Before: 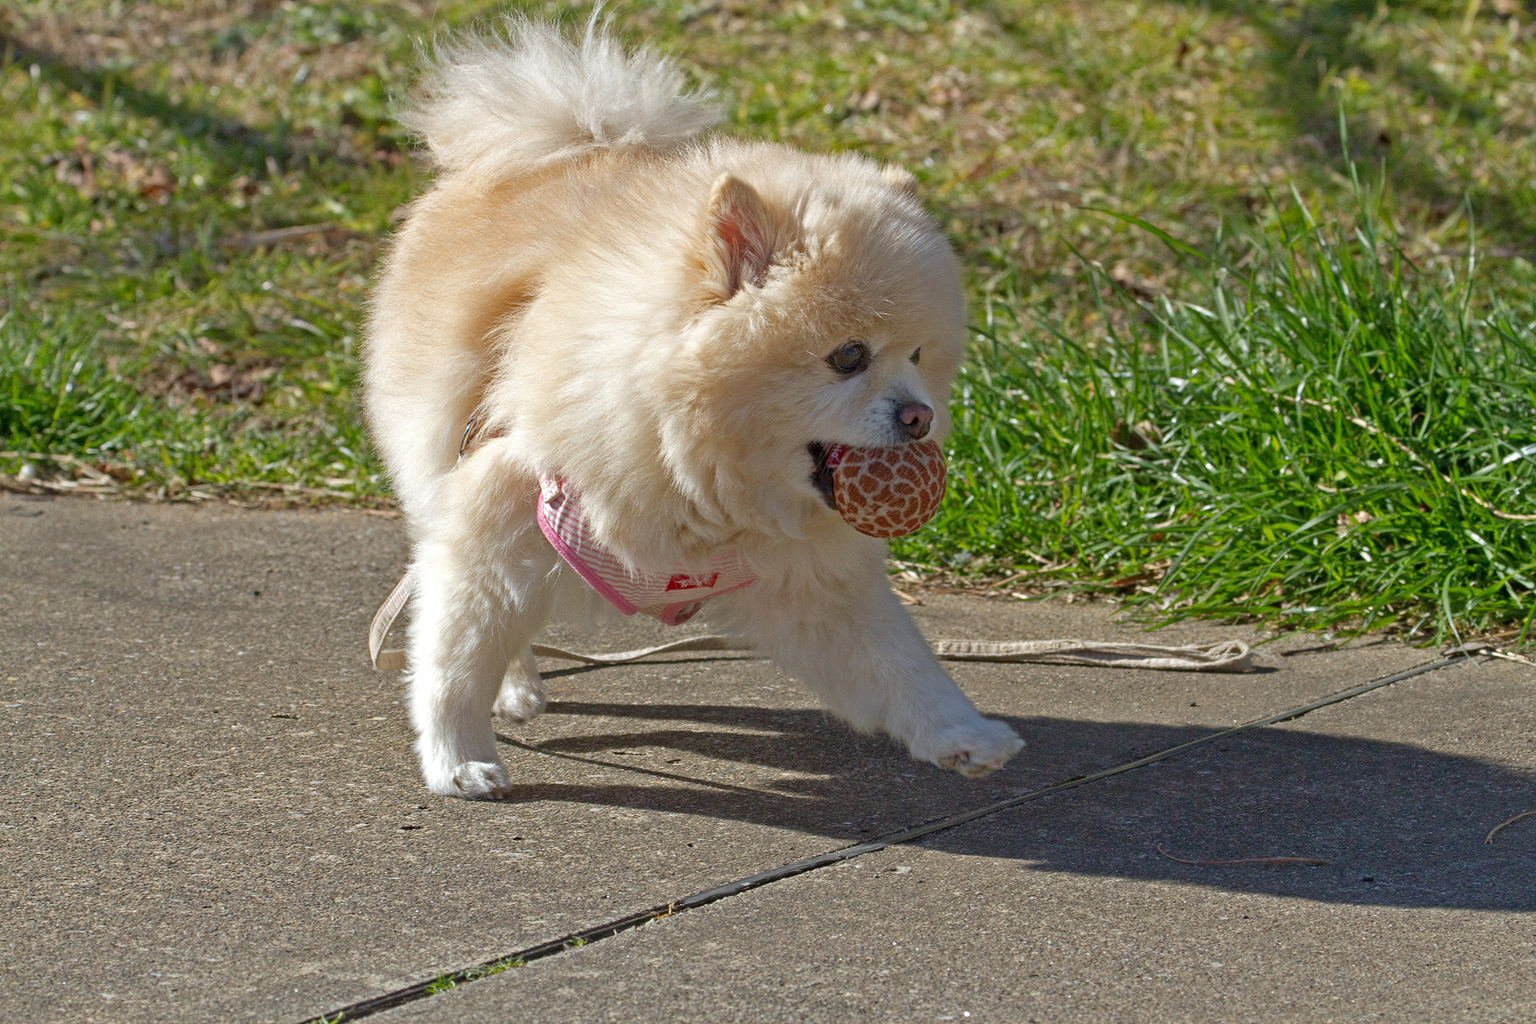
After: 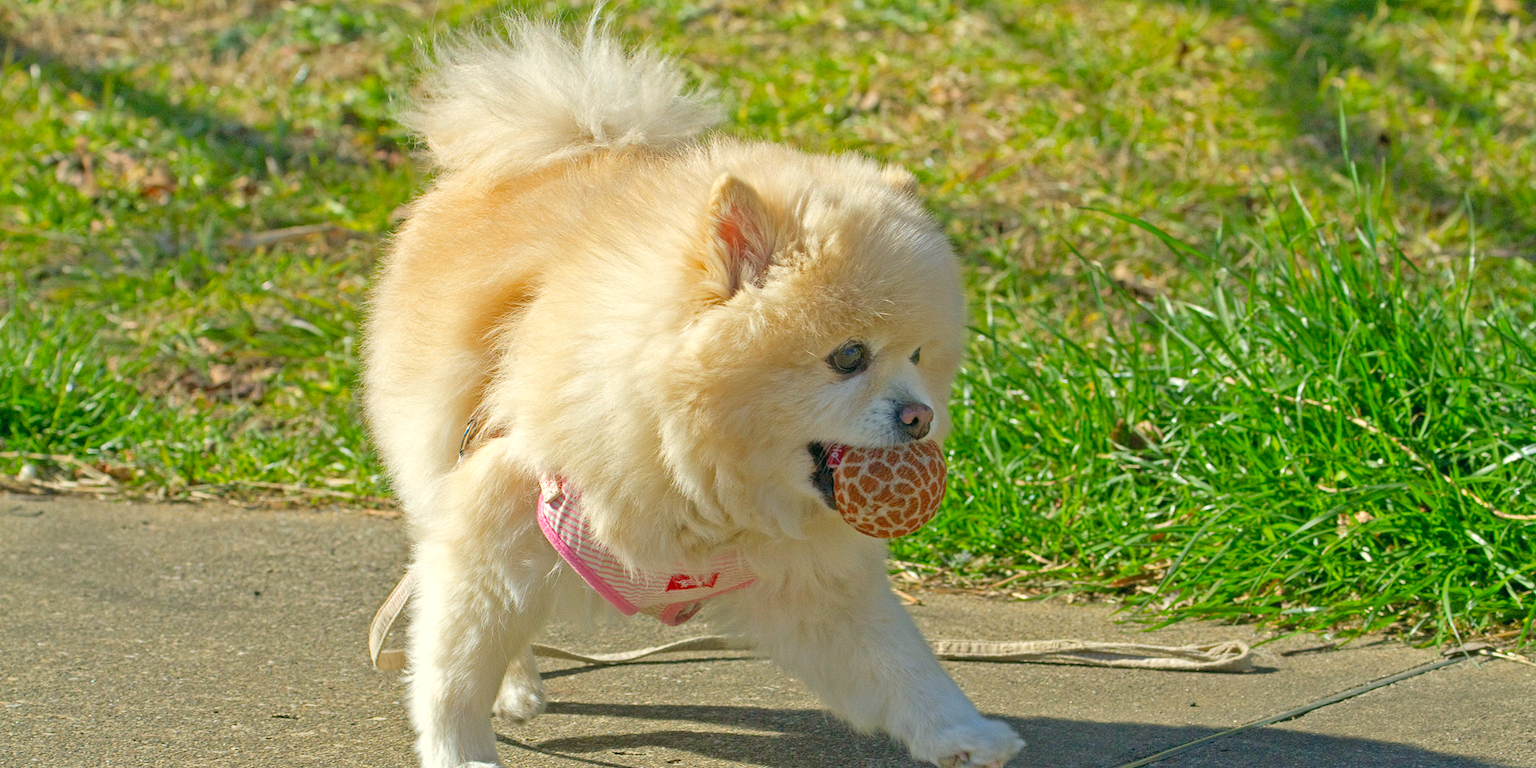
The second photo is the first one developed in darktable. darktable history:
crop: bottom 24.847%
contrast brightness saturation: contrast 0.068, brightness 0.17, saturation 0.411
tone equalizer: edges refinement/feathering 500, mask exposure compensation -1.57 EV, preserve details no
color correction: highlights a* -0.333, highlights b* 9.34, shadows a* -9.3, shadows b* 0.86
